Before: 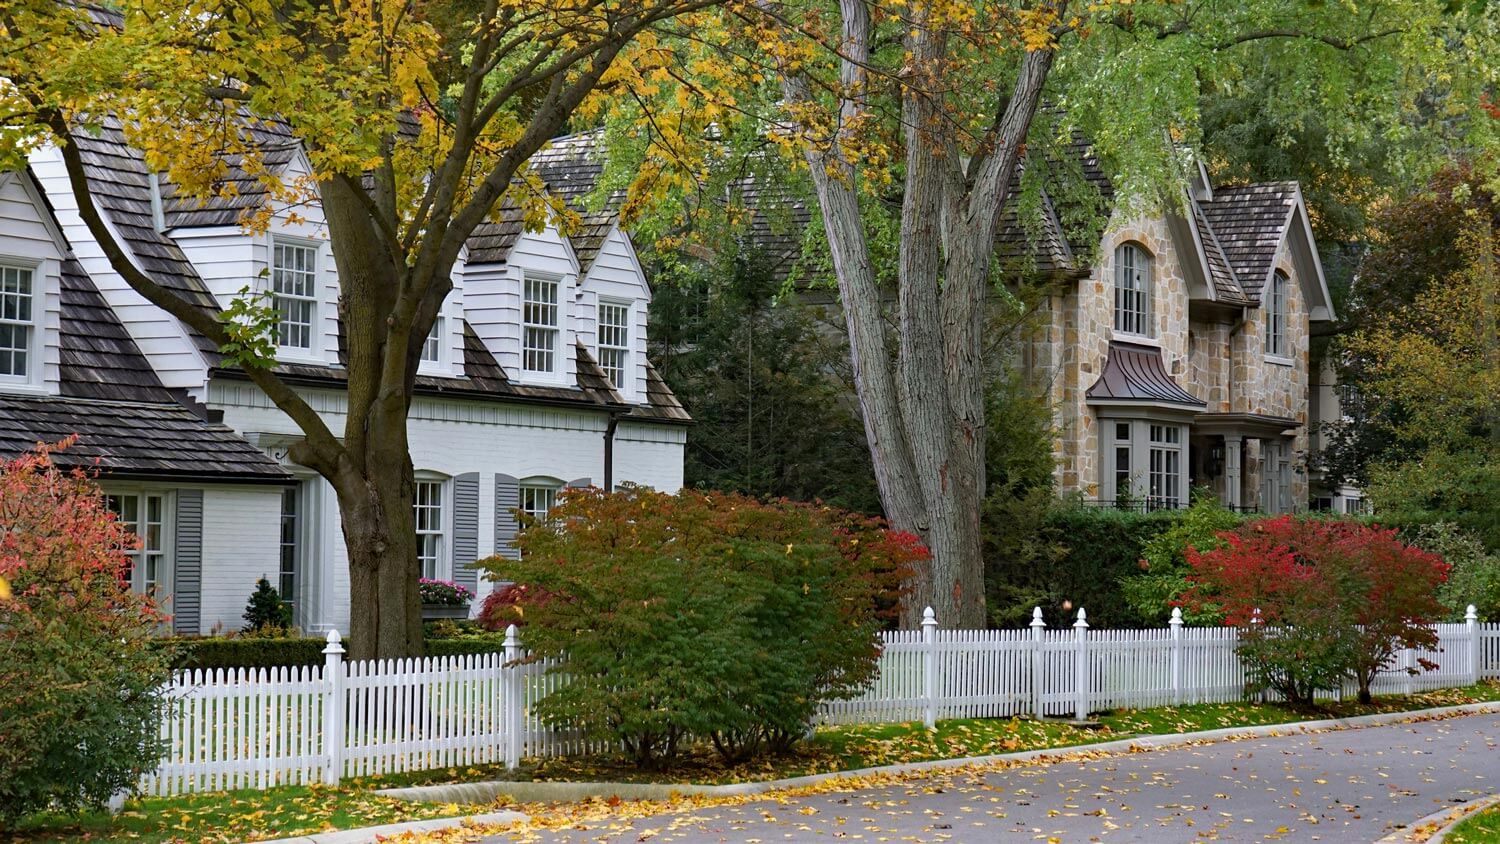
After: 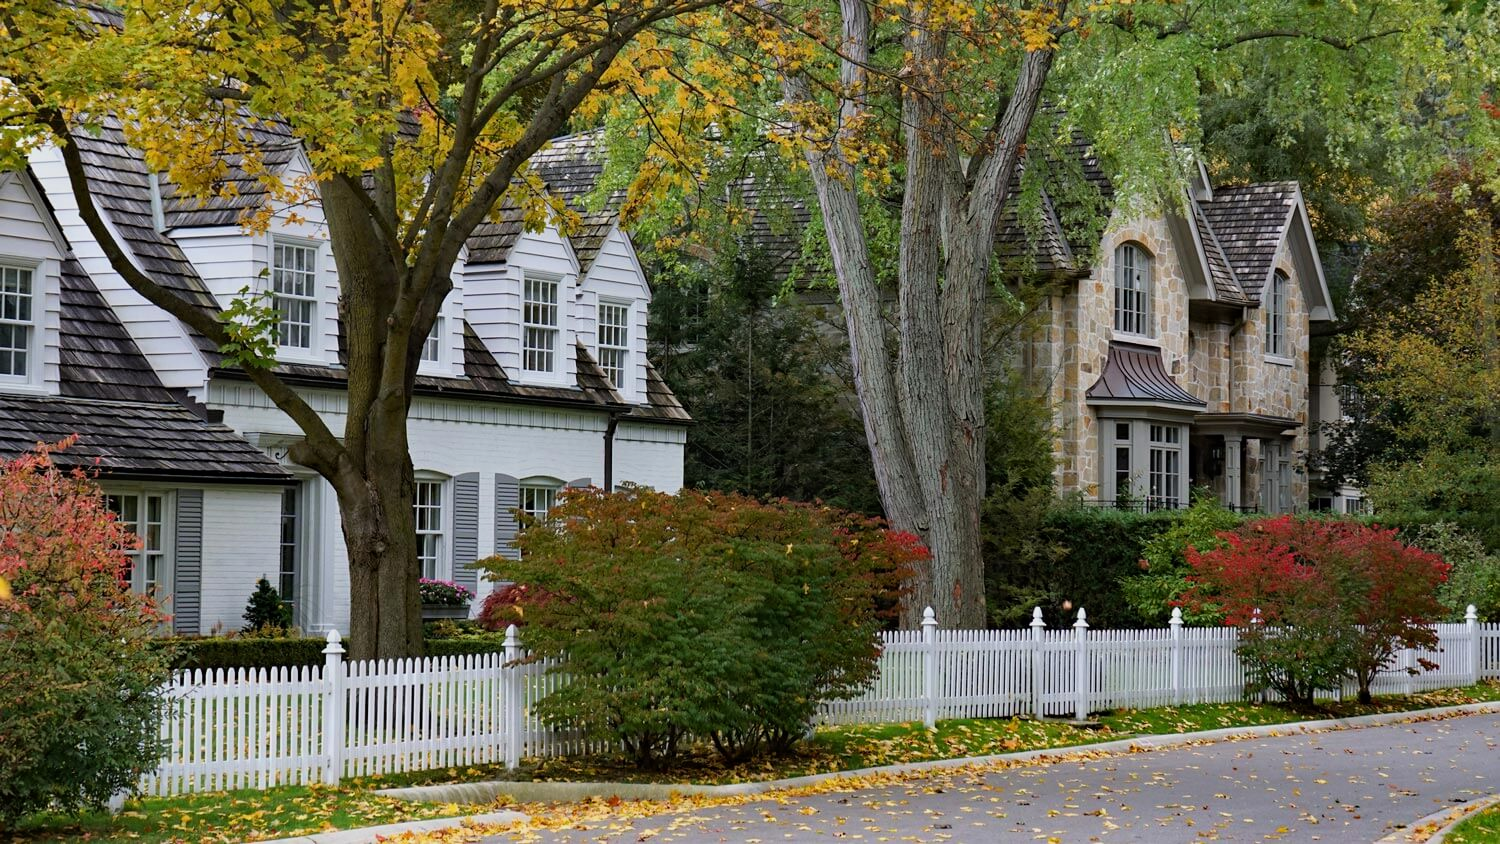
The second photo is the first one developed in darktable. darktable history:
filmic rgb: black relative exposure -11.35 EV, white relative exposure 3.22 EV, hardness 6.76, color science v6 (2022)
